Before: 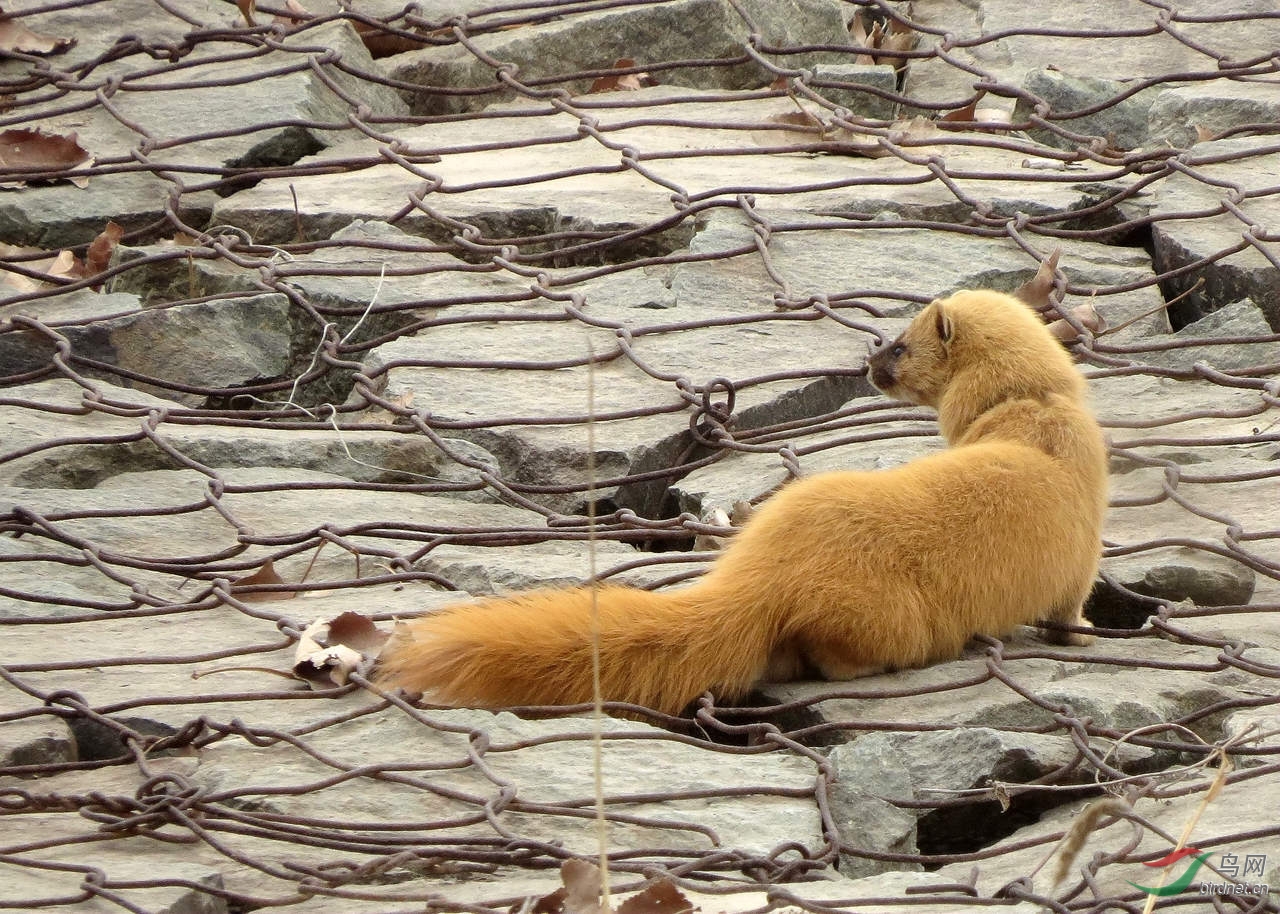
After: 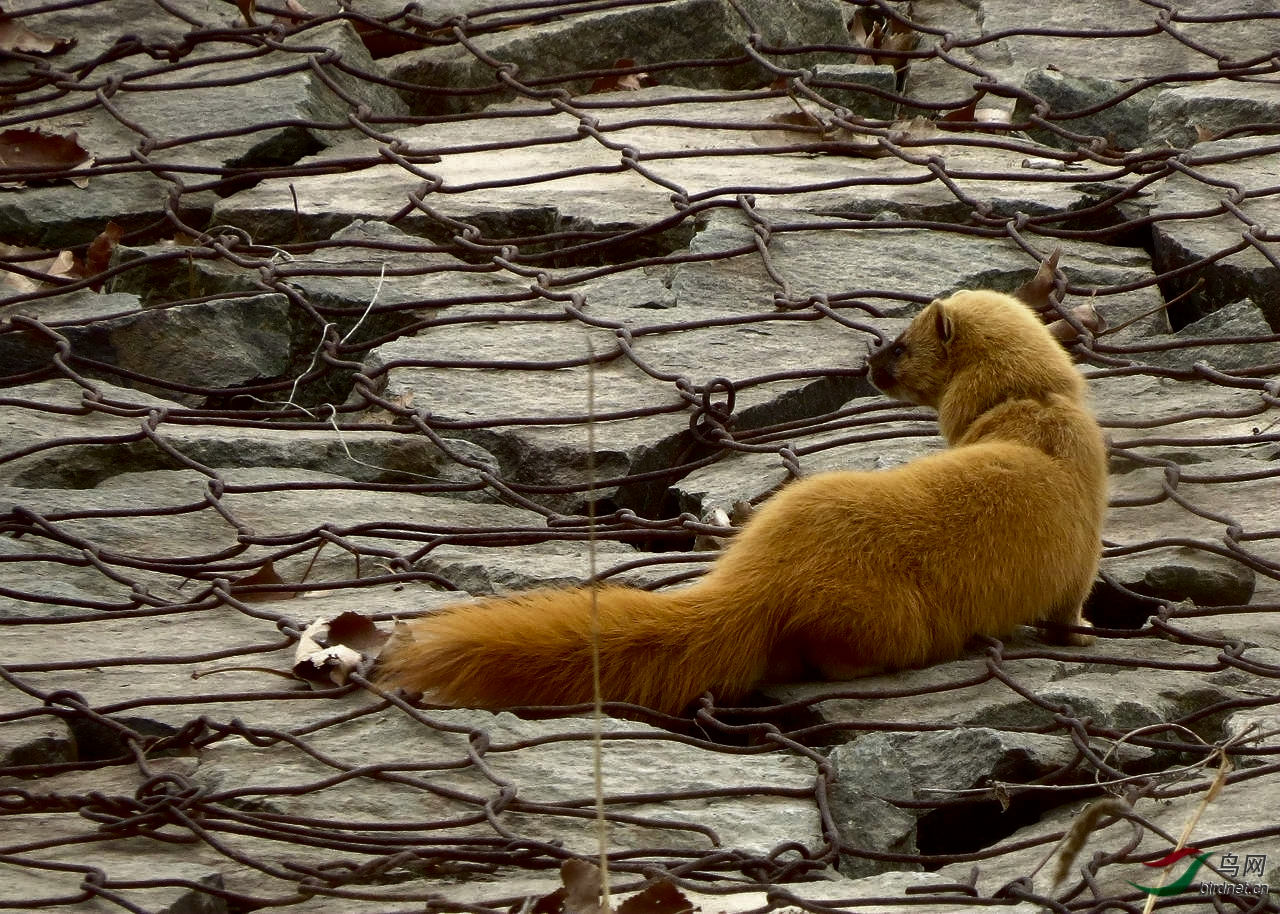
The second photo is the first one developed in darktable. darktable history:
contrast brightness saturation: brightness -0.523
